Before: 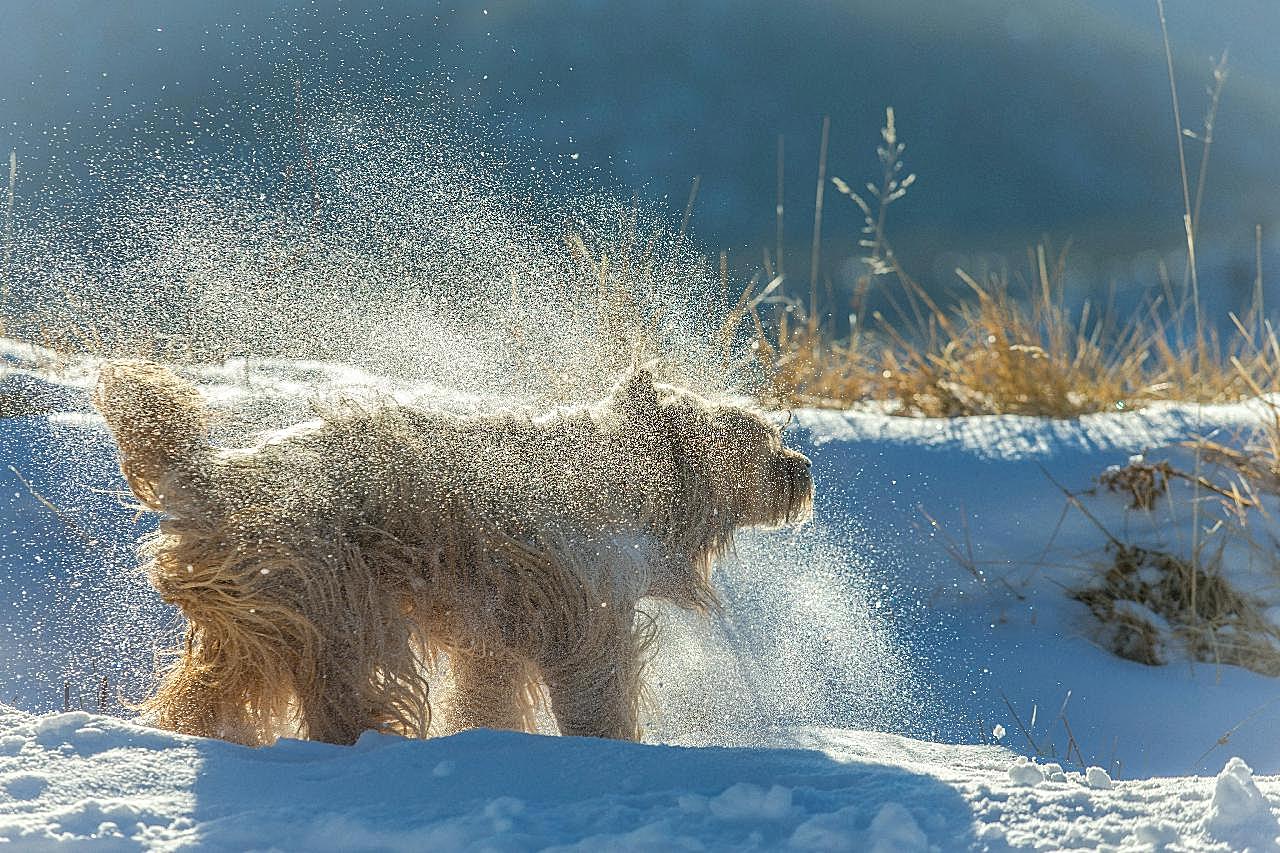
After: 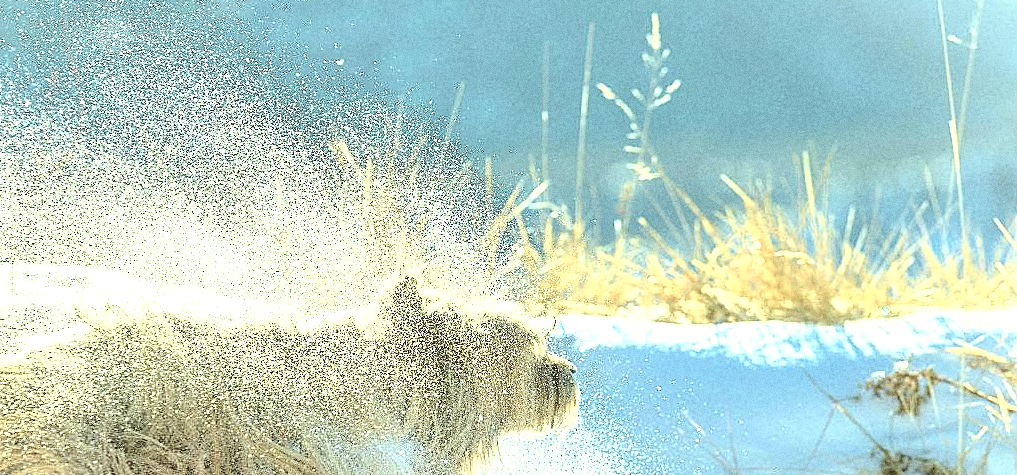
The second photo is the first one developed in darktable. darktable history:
color correction: highlights a* -8, highlights b* 3.1
white balance: red 1.009, blue 0.985
crop: left 18.38%, top 11.092%, right 2.134%, bottom 33.217%
contrast brightness saturation: brightness 0.28
levels: levels [0, 0.43, 0.859]
tone curve: curves: ch0 [(0, 0.023) (0.087, 0.065) (0.184, 0.168) (0.45, 0.54) (0.57, 0.683) (0.706, 0.841) (0.877, 0.948) (1, 0.984)]; ch1 [(0, 0) (0.388, 0.369) (0.447, 0.447) (0.505, 0.5) (0.534, 0.535) (0.563, 0.563) (0.579, 0.59) (0.644, 0.663) (1, 1)]; ch2 [(0, 0) (0.301, 0.259) (0.385, 0.395) (0.492, 0.496) (0.518, 0.537) (0.583, 0.605) (0.673, 0.667) (1, 1)], color space Lab, independent channels, preserve colors none
grain: coarseness 9.61 ISO, strength 35.62%
